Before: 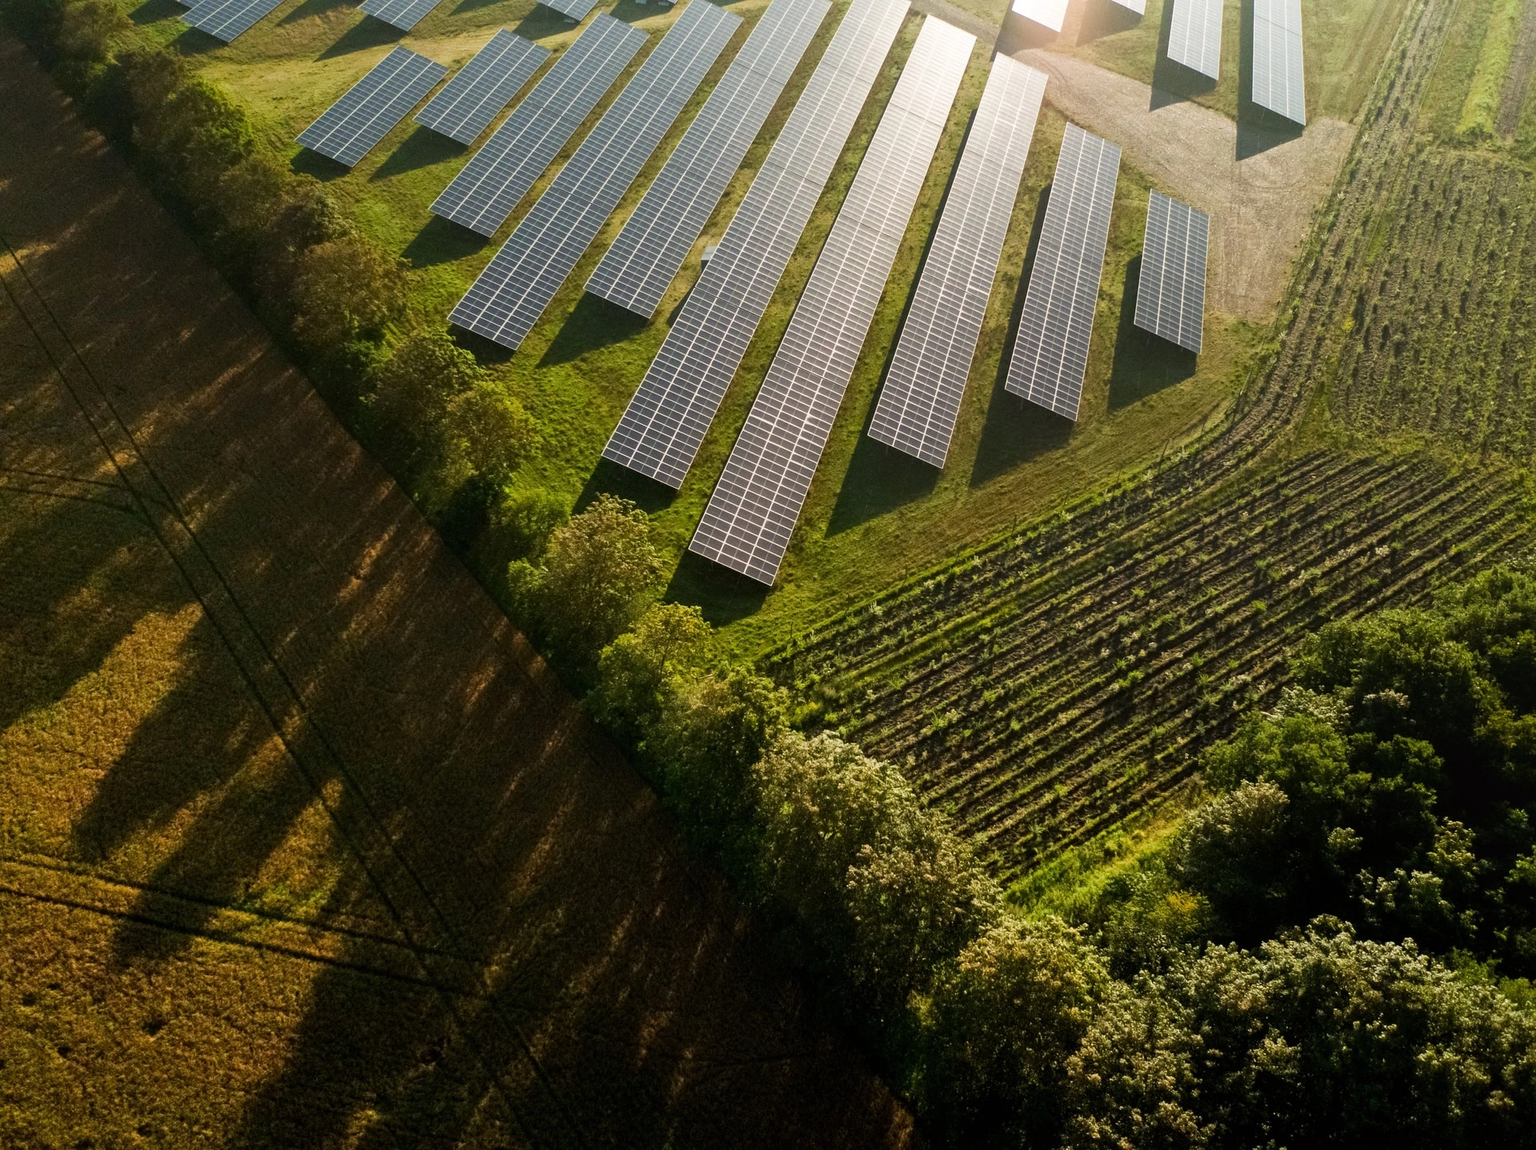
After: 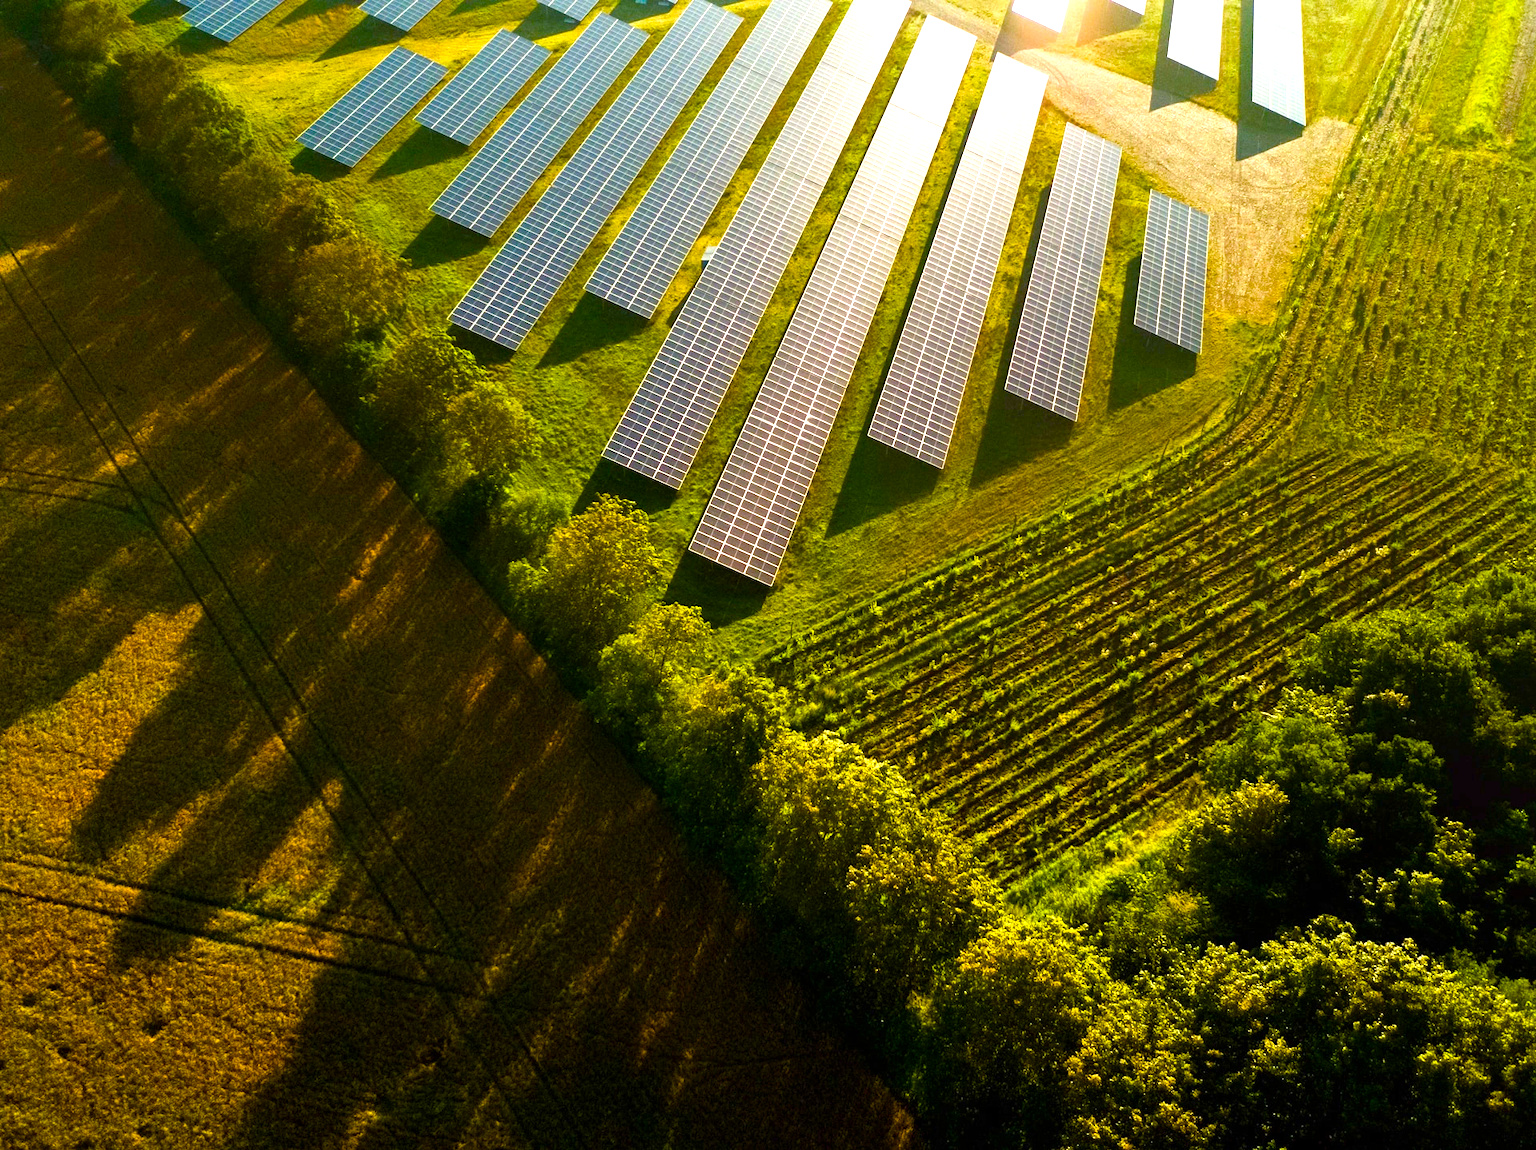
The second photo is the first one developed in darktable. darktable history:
levels: mode automatic, black 0.023%, white 99.97%, levels [0.062, 0.494, 0.925]
color balance rgb: linear chroma grading › global chroma 25%, perceptual saturation grading › global saturation 40%, perceptual saturation grading › highlights -50%, perceptual saturation grading › shadows 30%, perceptual brilliance grading › global brilliance 25%, global vibrance 60%
